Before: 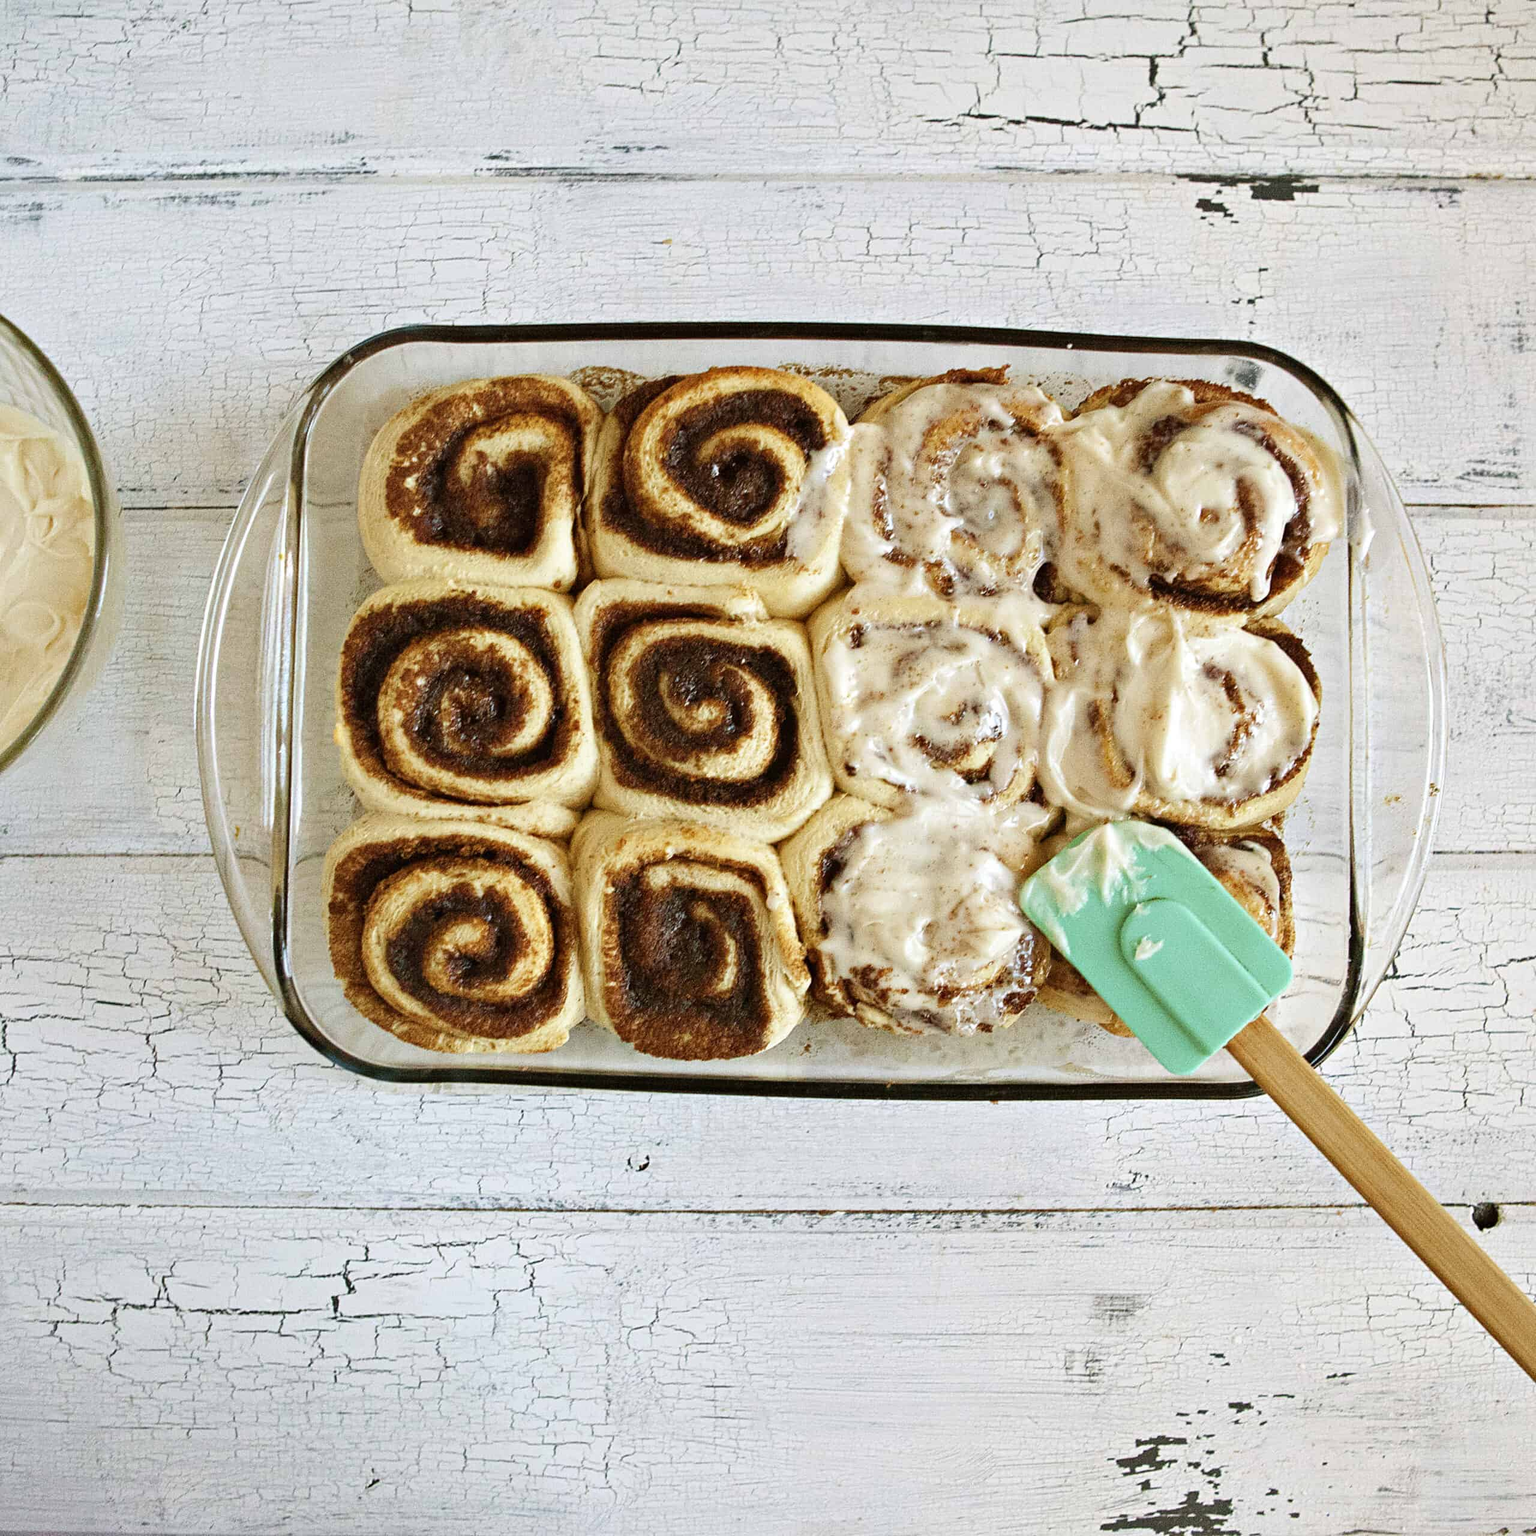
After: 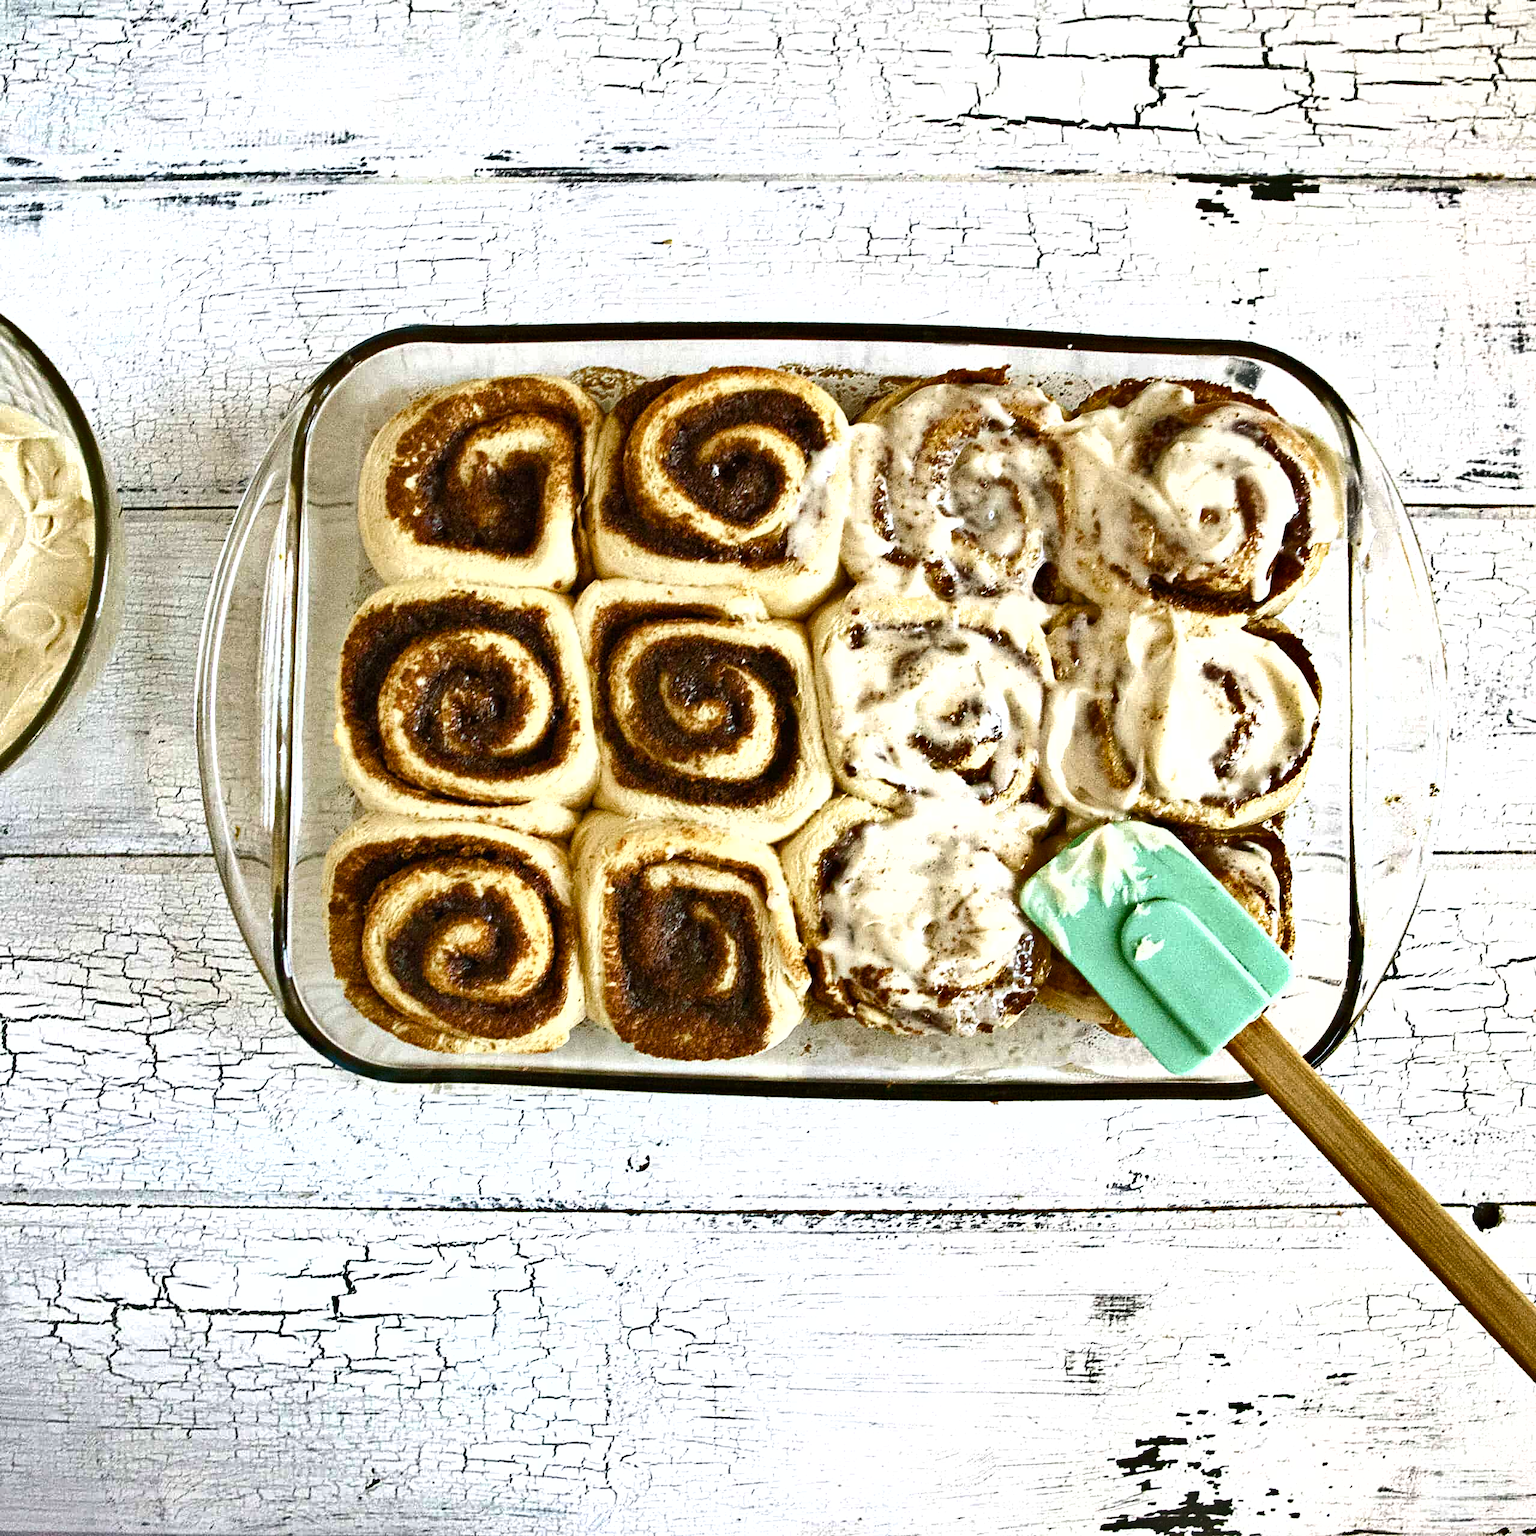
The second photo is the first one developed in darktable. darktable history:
color balance rgb: shadows lift › chroma 2.01%, shadows lift › hue 248.39°, perceptual saturation grading › global saturation 20%, perceptual saturation grading › highlights -50.02%, perceptual saturation grading › shadows 31.089%, perceptual brilliance grading › global brilliance -5.007%, perceptual brilliance grading › highlights 23.673%, perceptual brilliance grading › mid-tones 7.34%, perceptual brilliance grading › shadows -4.679%, global vibrance 20%
shadows and highlights: shadows 59.28, highlights -60.28, soften with gaussian
